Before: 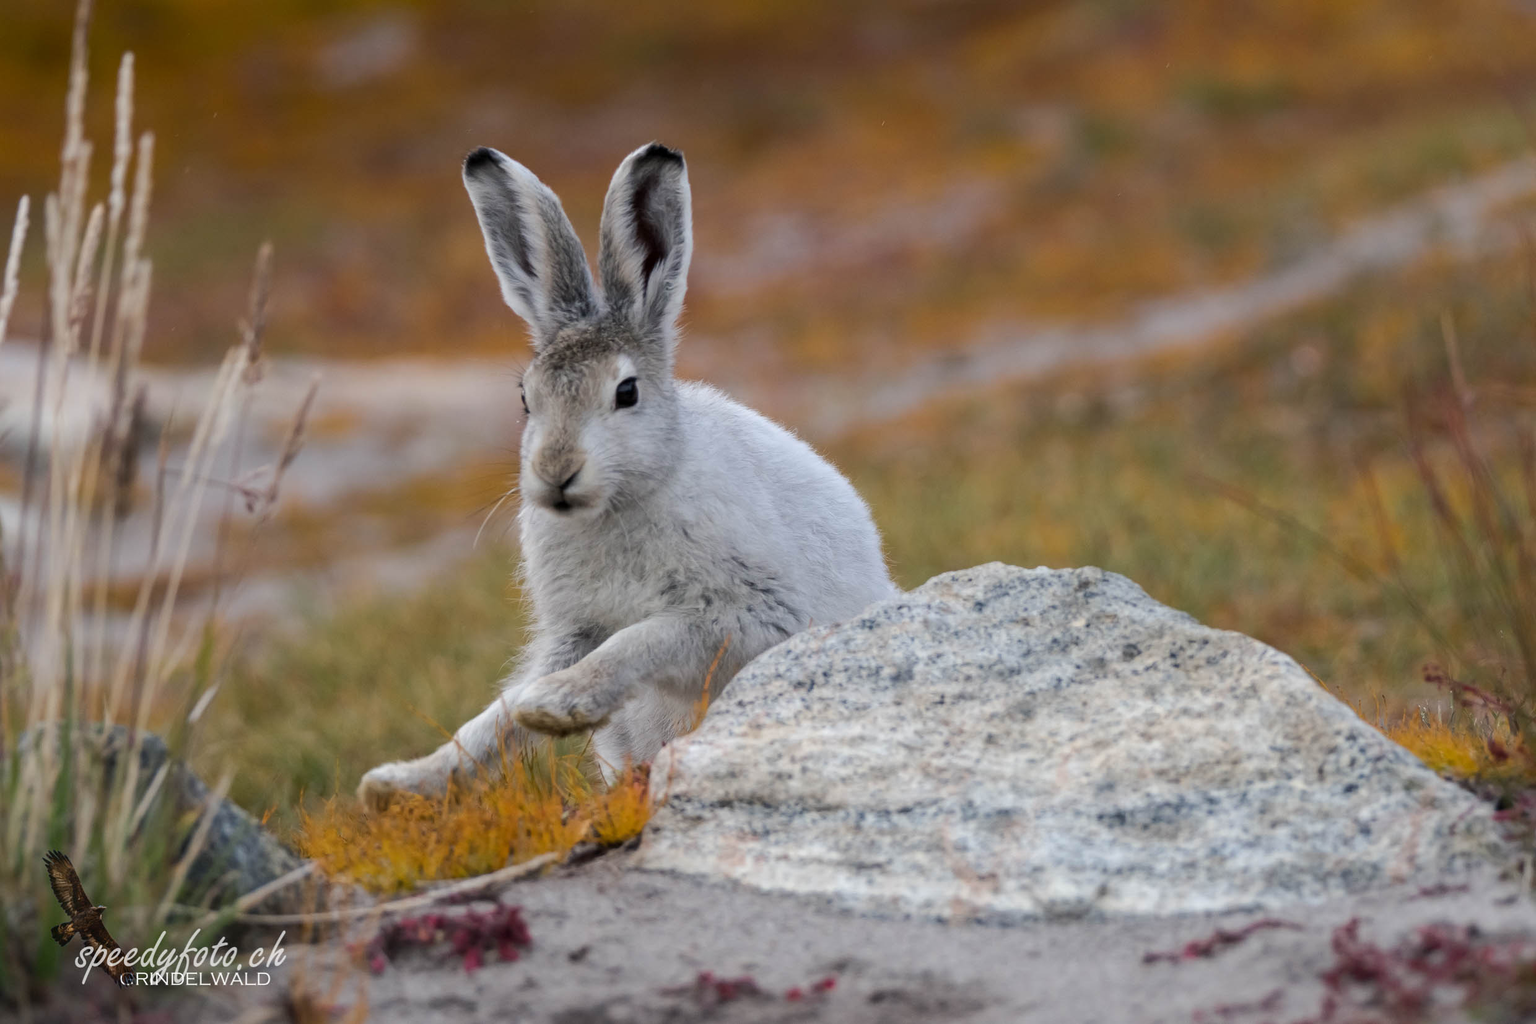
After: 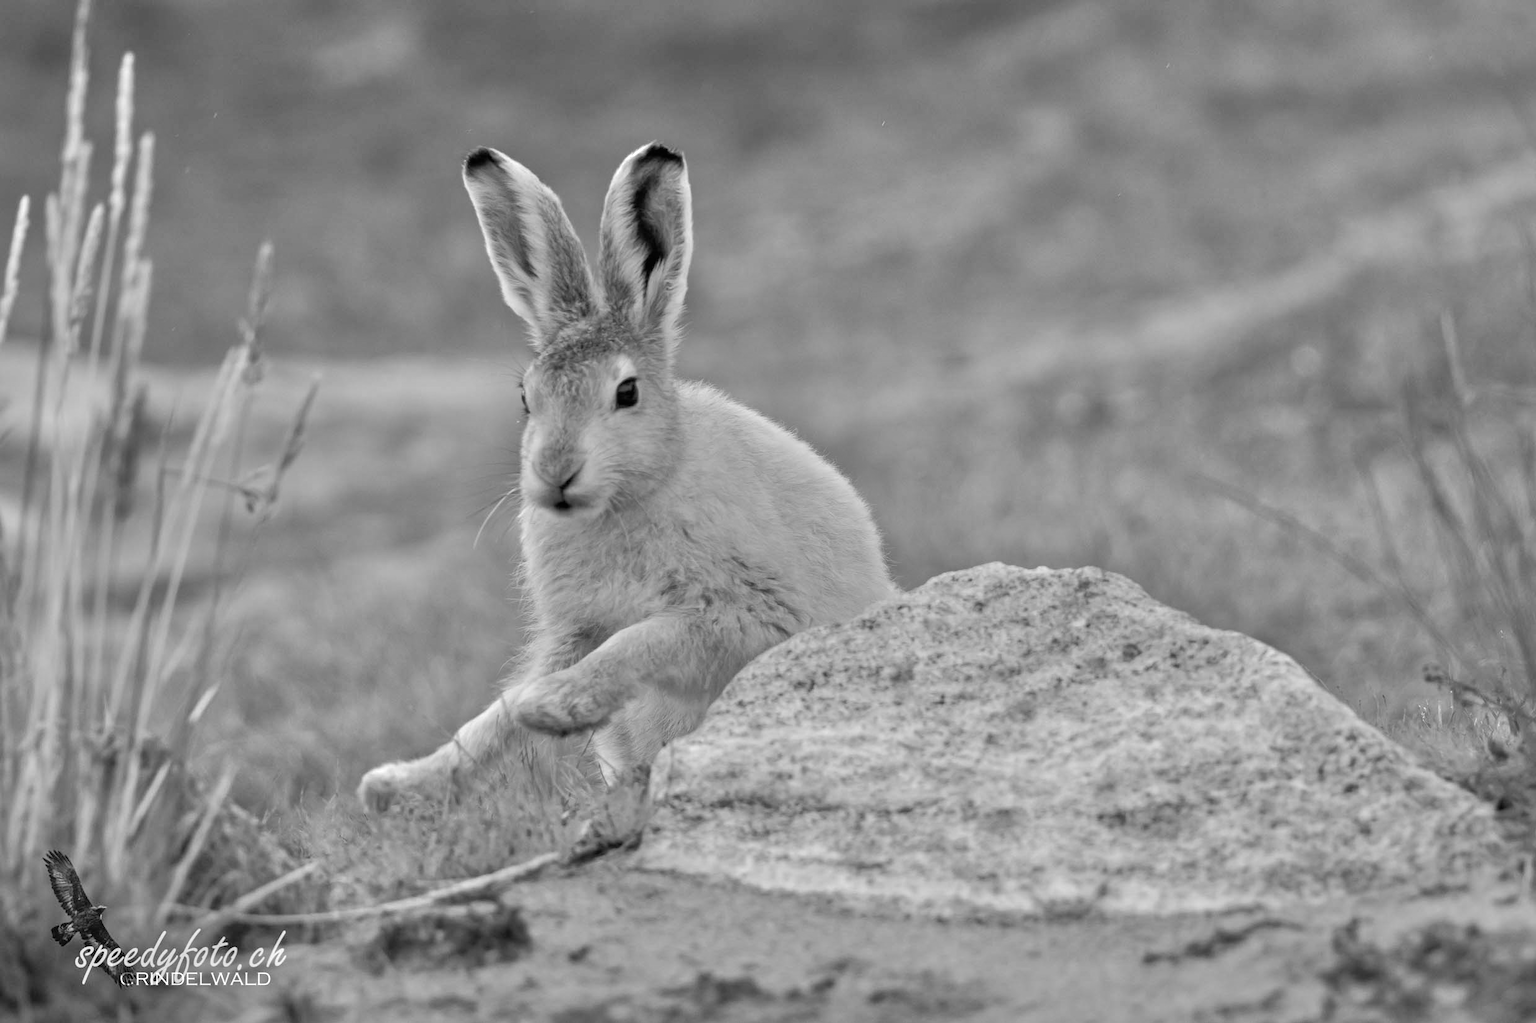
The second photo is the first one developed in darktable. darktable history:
color balance: mode lift, gamma, gain (sRGB), lift [0.997, 0.979, 1.021, 1.011], gamma [1, 1.084, 0.916, 0.998], gain [1, 0.87, 1.13, 1.101], contrast 4.55%, contrast fulcrum 38.24%, output saturation 104.09%
tone equalizer: -7 EV 0.15 EV, -6 EV 0.6 EV, -5 EV 1.15 EV, -4 EV 1.33 EV, -3 EV 1.15 EV, -2 EV 0.6 EV, -1 EV 0.15 EV, mask exposure compensation -0.5 EV
monochrome: a 26.22, b 42.67, size 0.8
